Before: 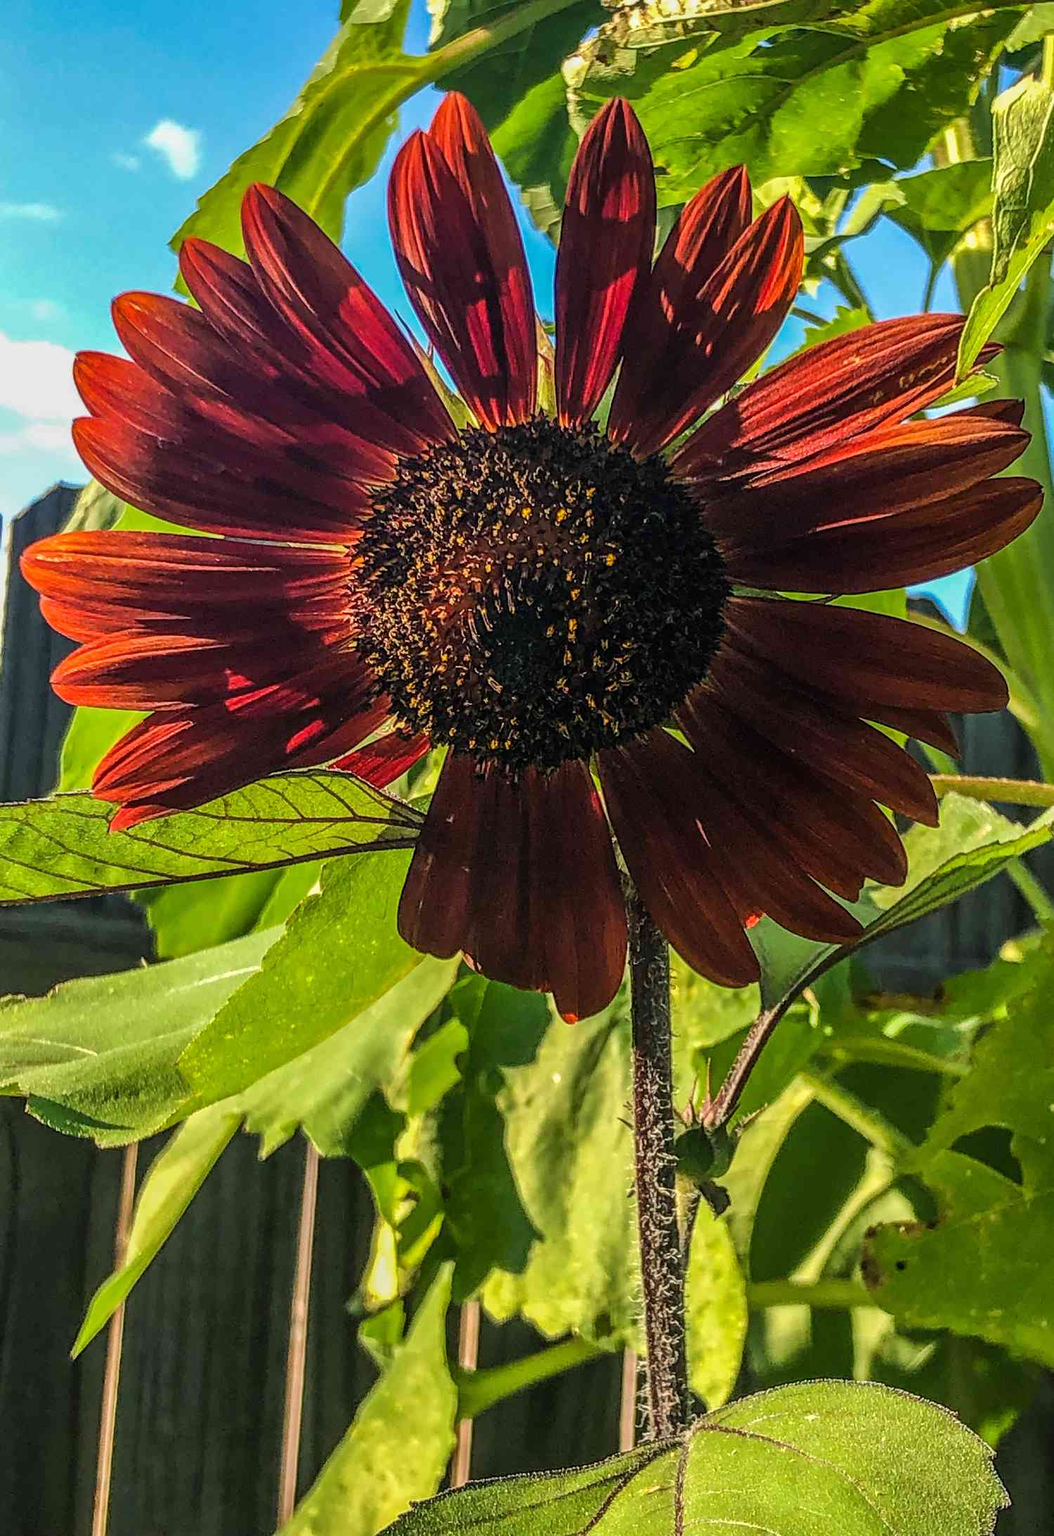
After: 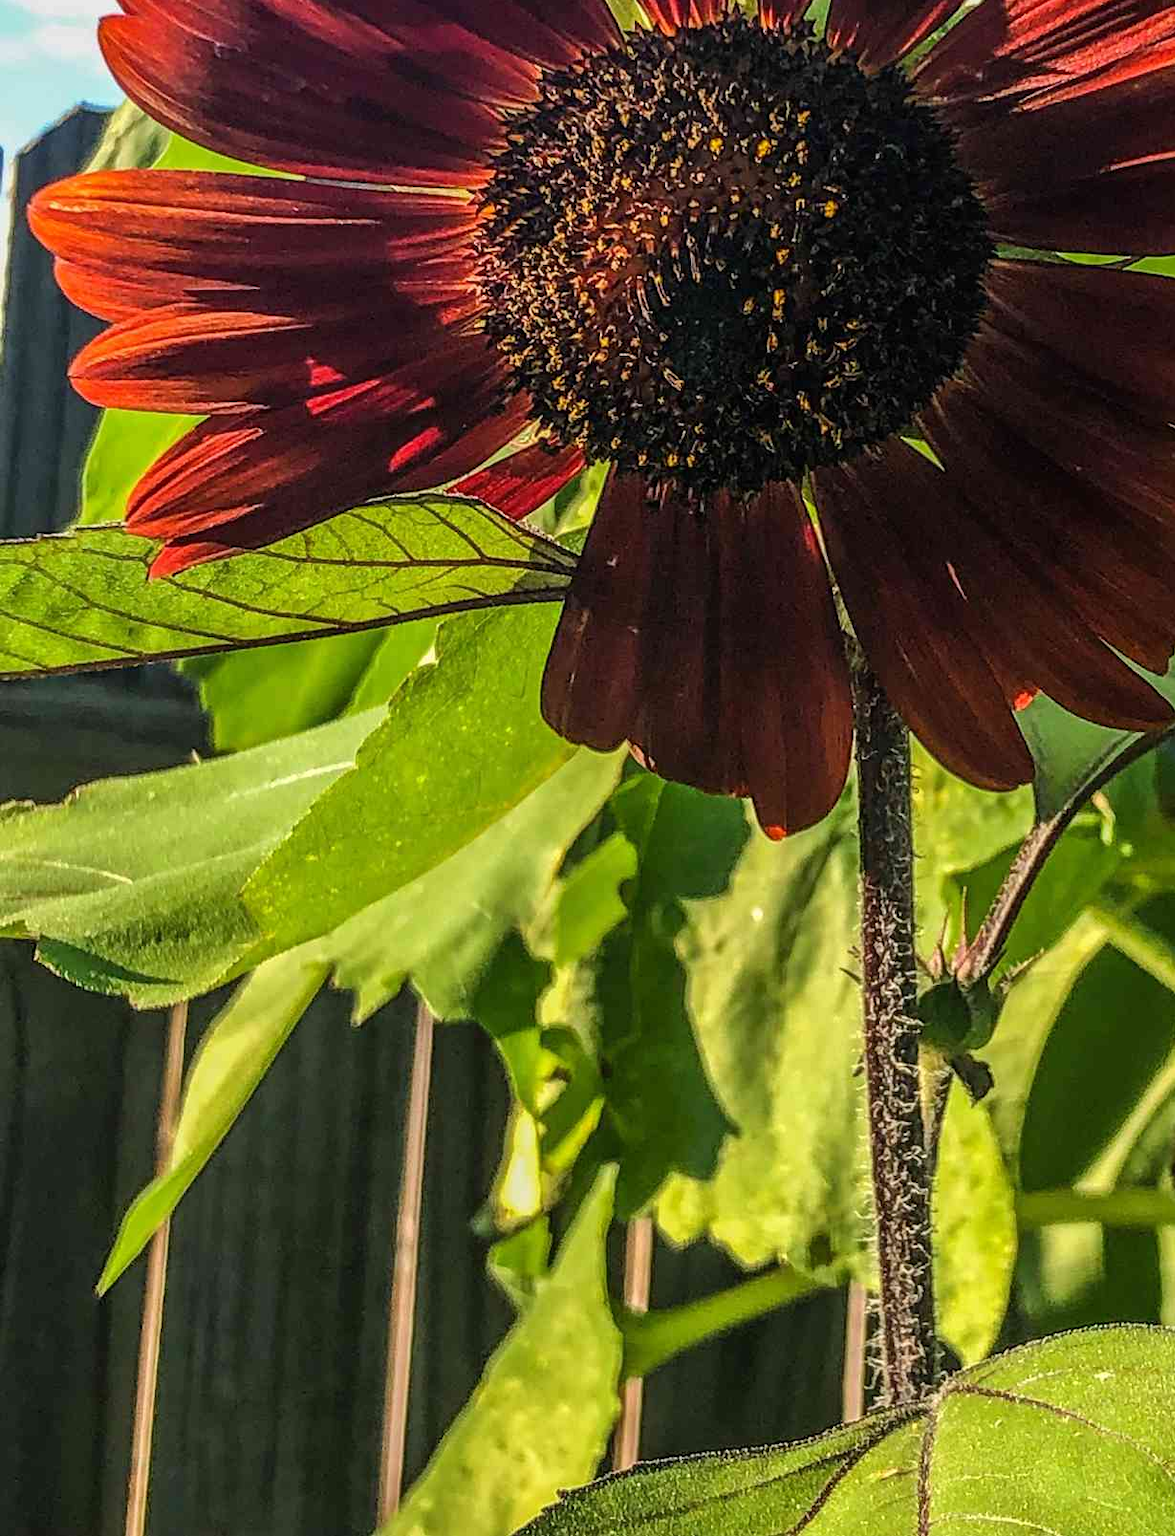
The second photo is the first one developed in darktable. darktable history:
crop: top 26.444%, right 17.971%
tone equalizer: on, module defaults
